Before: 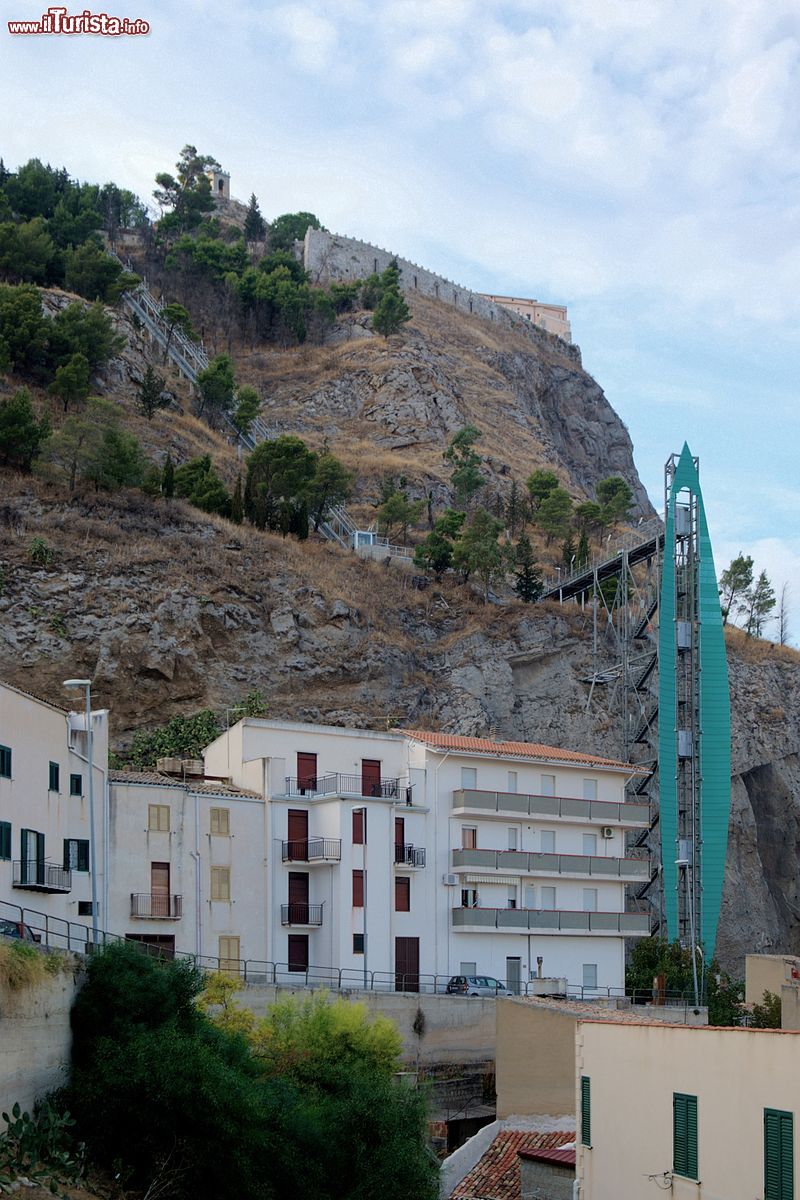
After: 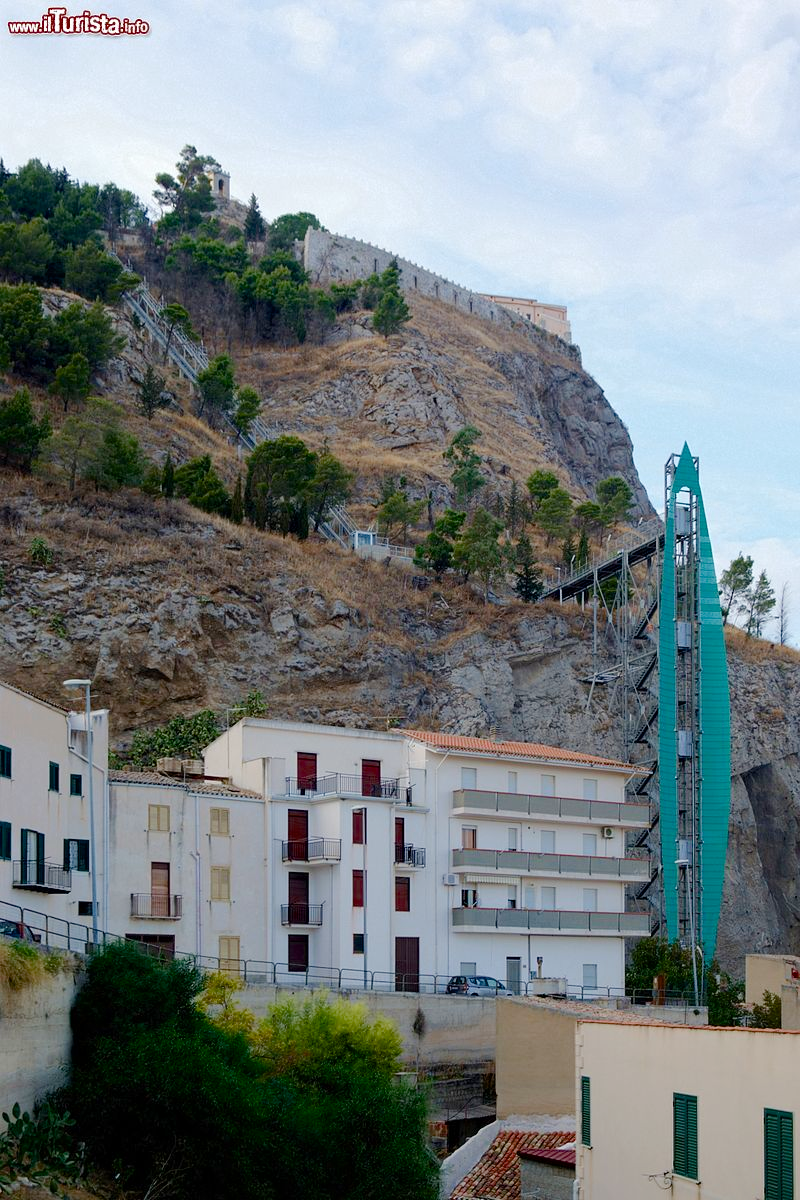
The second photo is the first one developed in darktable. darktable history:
color balance rgb: perceptual saturation grading › global saturation 20%, perceptual saturation grading › highlights -49.294%, perceptual saturation grading › shadows 24.694%, perceptual brilliance grading › mid-tones 10.67%, perceptual brilliance grading › shadows 14.305%, global vibrance 16.312%, saturation formula JzAzBz (2021)
